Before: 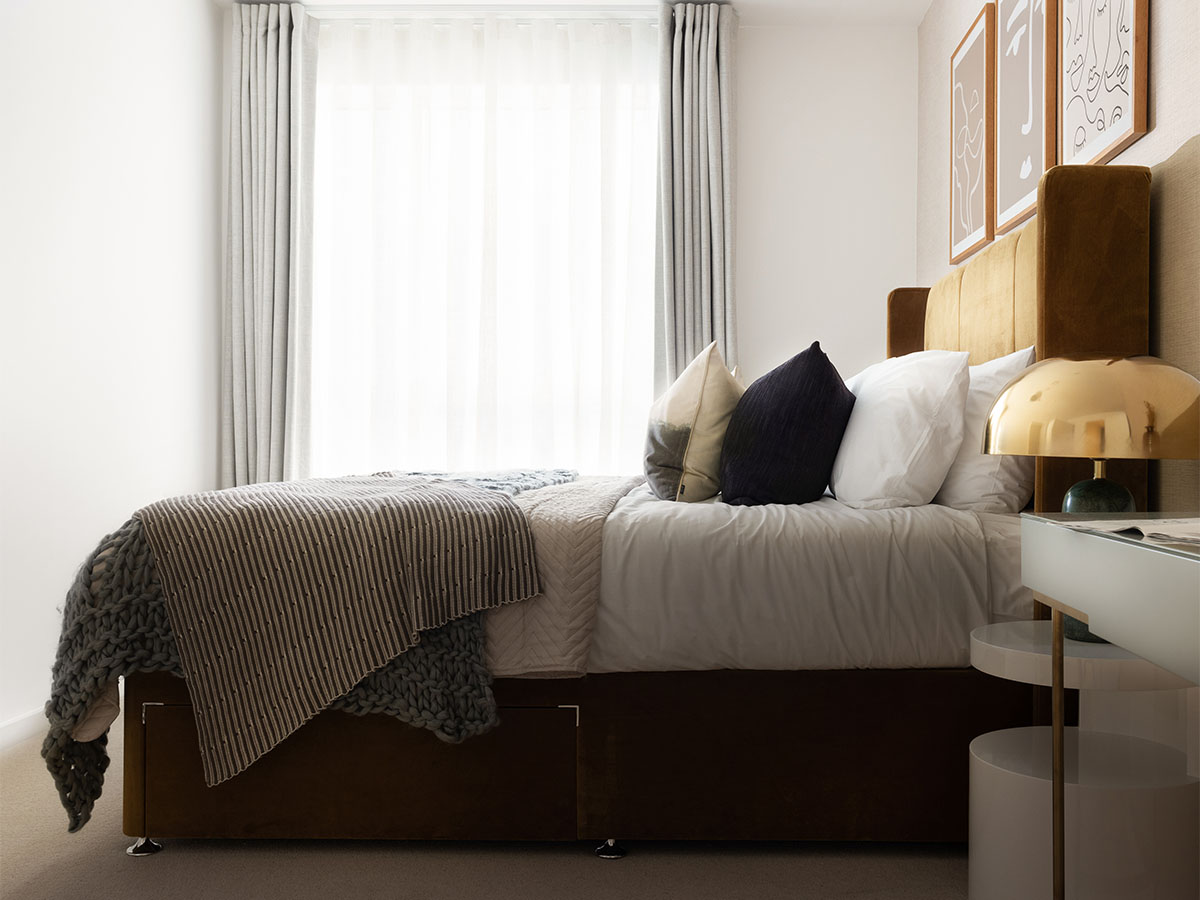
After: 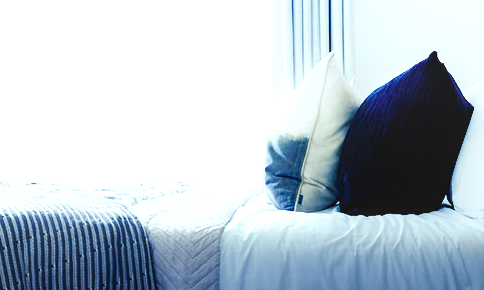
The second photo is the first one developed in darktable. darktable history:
haze removal: strength 0.3, distance 0.249, compatibility mode true, adaptive false
local contrast: on, module defaults
color calibration: illuminant as shot in camera, x 0.365, y 0.378, temperature 4423.59 K
crop: left 31.874%, top 32.331%, right 27.775%, bottom 35.397%
base curve: curves: ch0 [(0, 0.003) (0.001, 0.002) (0.006, 0.004) (0.02, 0.022) (0.048, 0.086) (0.094, 0.234) (0.162, 0.431) (0.258, 0.629) (0.385, 0.8) (0.548, 0.918) (0.751, 0.988) (1, 1)], preserve colors none
contrast equalizer: octaves 7, y [[0.6 ×6], [0.55 ×6], [0 ×6], [0 ×6], [0 ×6]], mix -0.992
levels: white 99.93%, levels [0.016, 0.484, 0.953]
color balance rgb: shadows lift › luminance -40.945%, shadows lift › chroma 14.43%, shadows lift › hue 259.93°, highlights gain › chroma 4.079%, highlights gain › hue 202.12°, perceptual saturation grading › global saturation 27.505%, perceptual saturation grading › highlights -28.456%, perceptual saturation grading › mid-tones 15.708%, perceptual saturation grading › shadows 33.962%
